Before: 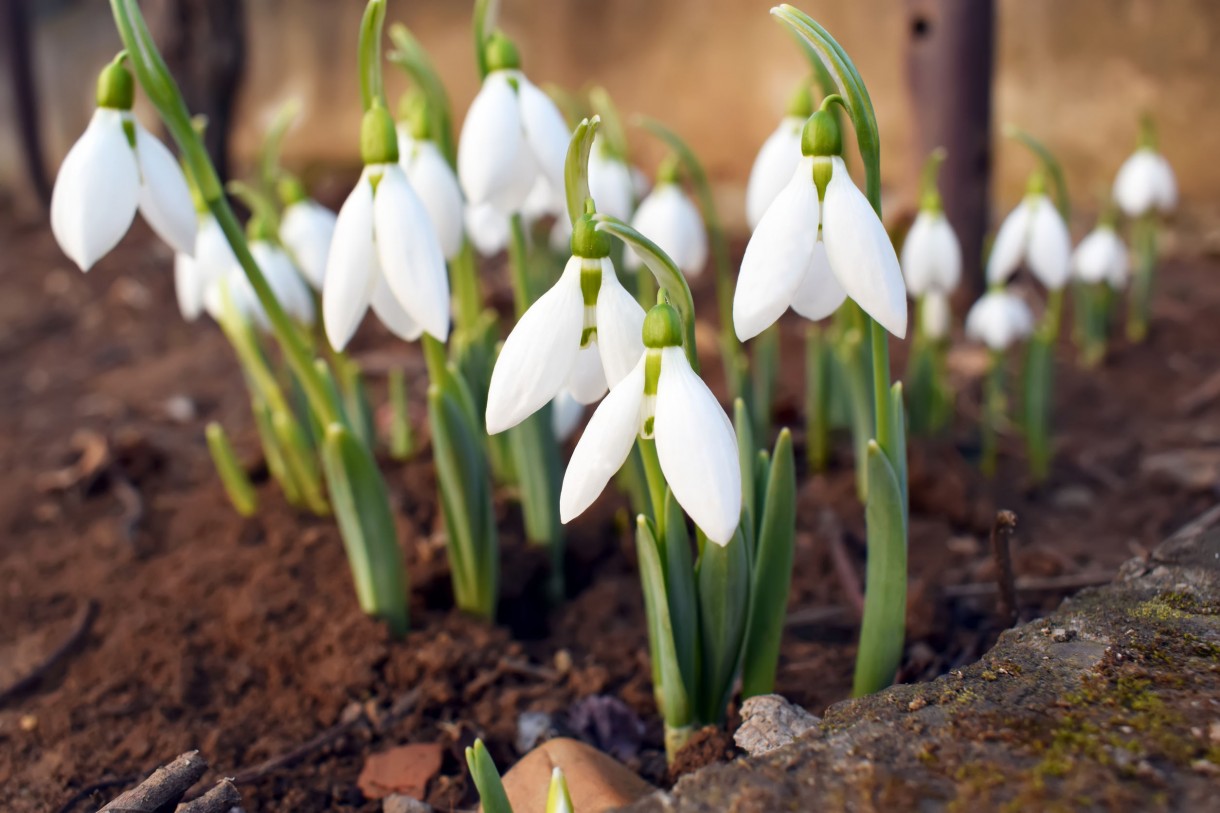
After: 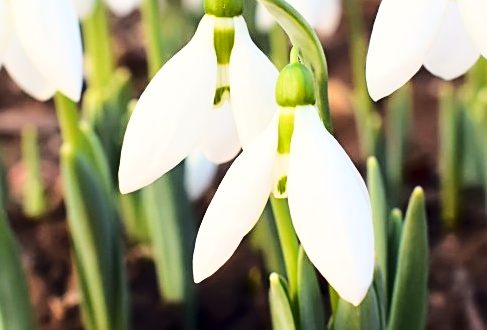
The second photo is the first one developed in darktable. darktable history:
color correction: highlights b* 2.92
tone curve: curves: ch0 [(0, 0) (0.003, 0.003) (0.011, 0.011) (0.025, 0.022) (0.044, 0.039) (0.069, 0.055) (0.1, 0.074) (0.136, 0.101) (0.177, 0.134) (0.224, 0.171) (0.277, 0.216) (0.335, 0.277) (0.399, 0.345) (0.468, 0.427) (0.543, 0.526) (0.623, 0.636) (0.709, 0.731) (0.801, 0.822) (0.898, 0.917) (1, 1)], color space Lab, linked channels, preserve colors none
sharpen: on, module defaults
base curve: curves: ch0 [(0, 0) (0.028, 0.03) (0.121, 0.232) (0.46, 0.748) (0.859, 0.968) (1, 1)]
crop: left 30.12%, top 29.765%, right 29.922%, bottom 29.549%
